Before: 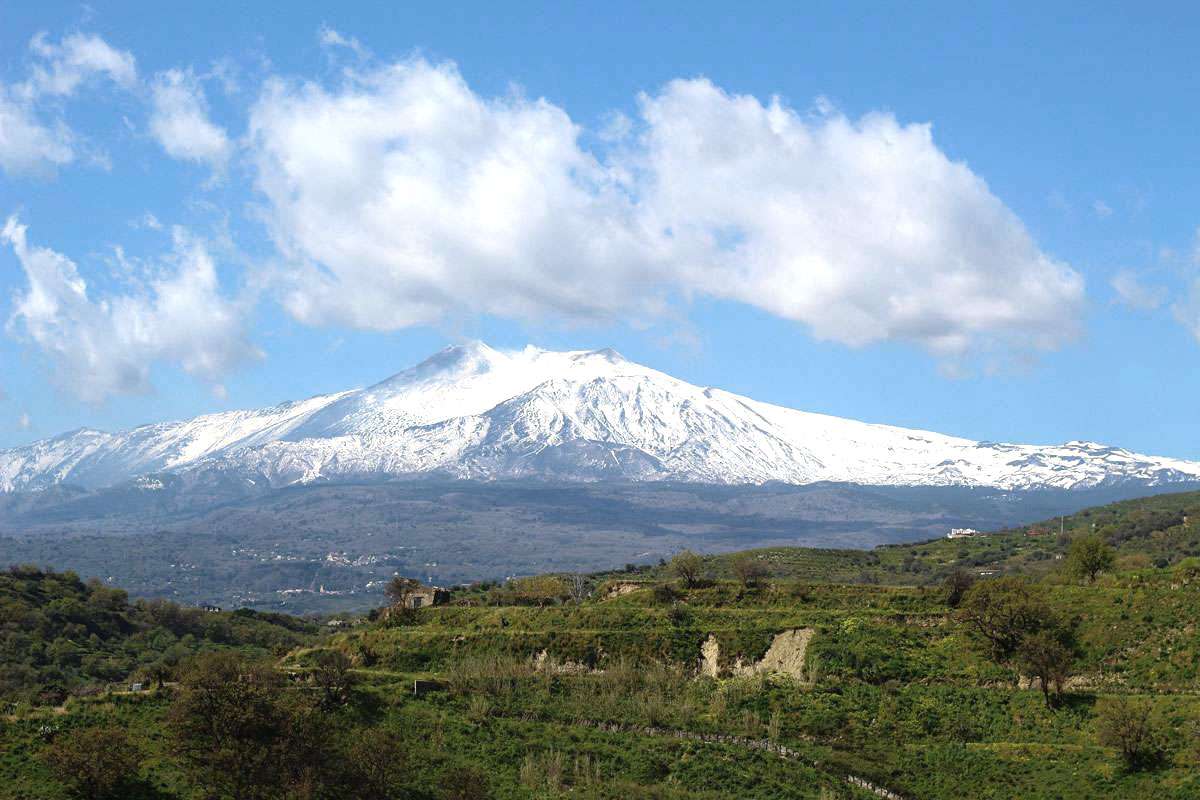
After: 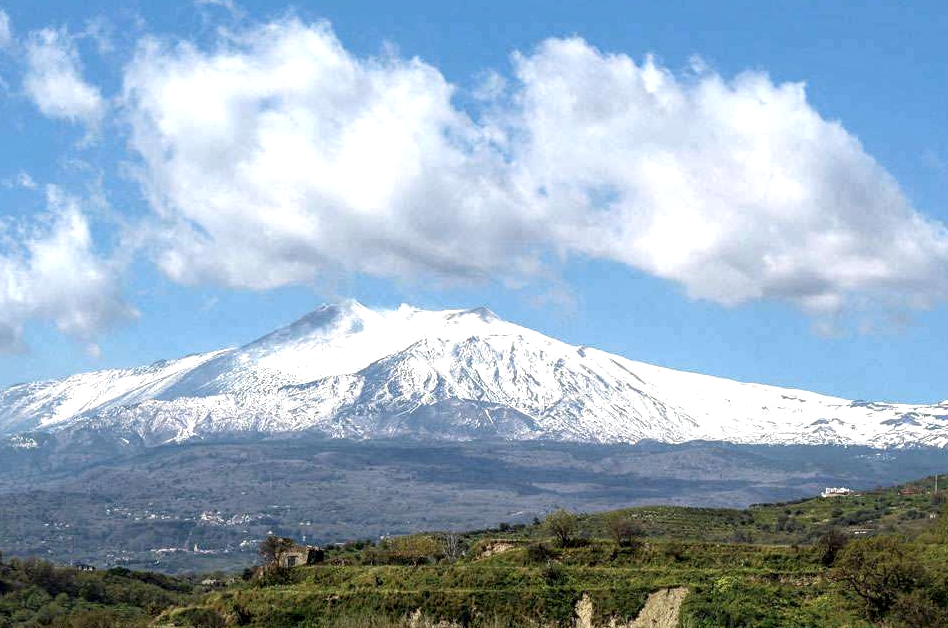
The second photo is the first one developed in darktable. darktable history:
local contrast: detail 140%
shadows and highlights: shadows 25.45, highlights -25.54
crop and rotate: left 10.536%, top 5.13%, right 10.449%, bottom 16.276%
